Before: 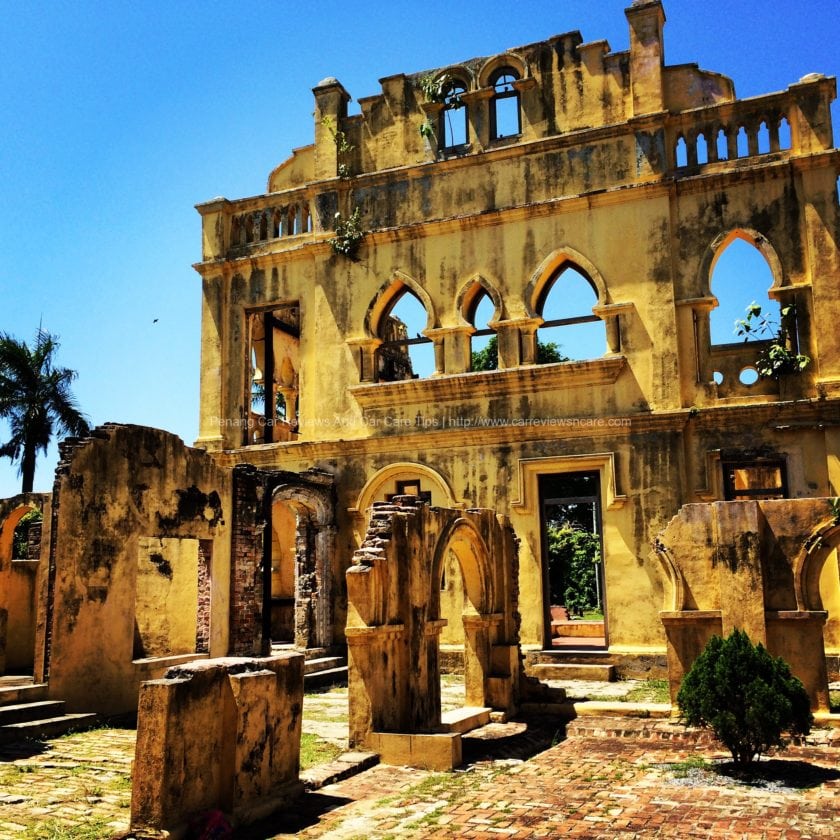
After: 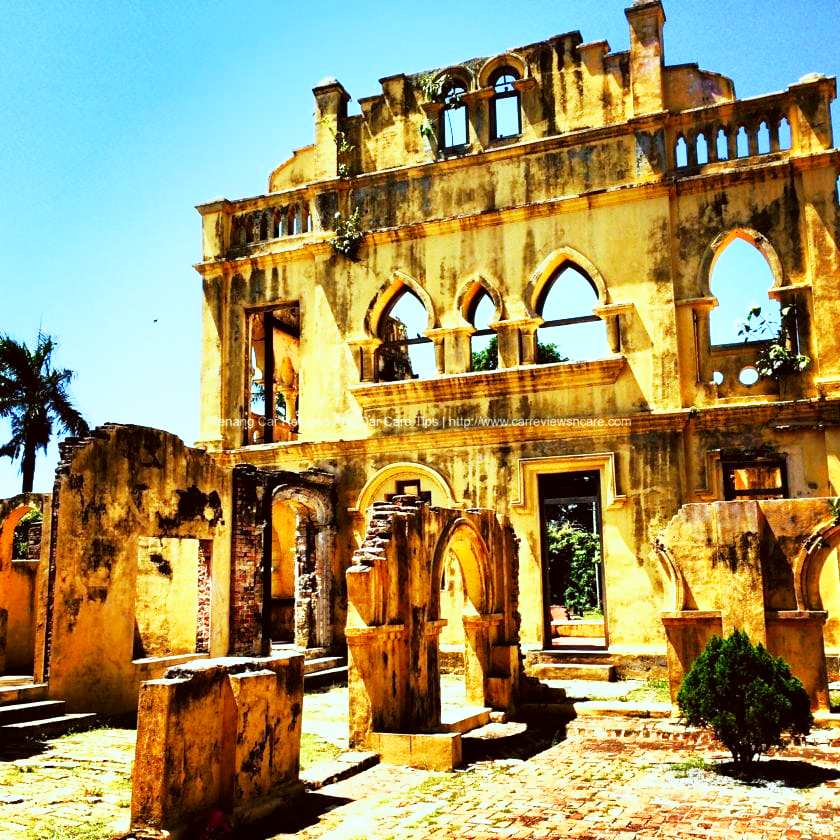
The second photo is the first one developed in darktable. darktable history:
tone equalizer: -7 EV -0.63 EV, -6 EV 1 EV, -5 EV -0.45 EV, -4 EV 0.43 EV, -3 EV 0.41 EV, -2 EV 0.15 EV, -1 EV -0.15 EV, +0 EV -0.39 EV, smoothing diameter 25%, edges refinement/feathering 10, preserve details guided filter
base curve: curves: ch0 [(0, 0) (0.007, 0.004) (0.027, 0.03) (0.046, 0.07) (0.207, 0.54) (0.442, 0.872) (0.673, 0.972) (1, 1)], preserve colors none
color correction: highlights a* -4.98, highlights b* -3.76, shadows a* 3.83, shadows b* 4.08
